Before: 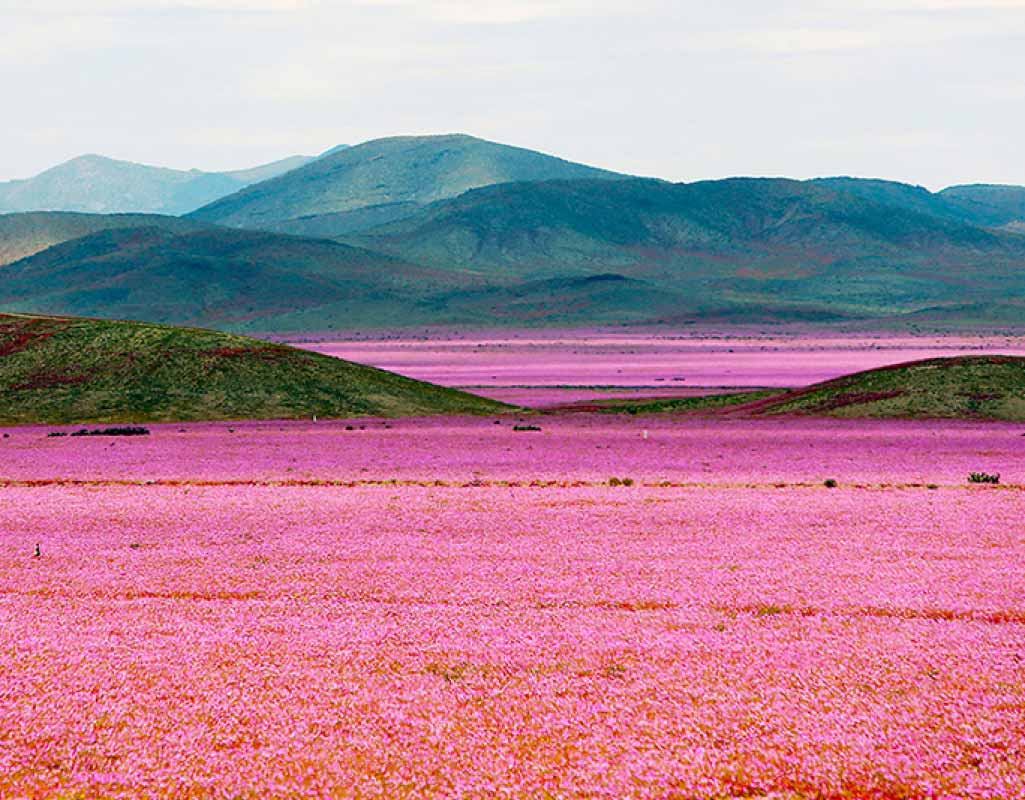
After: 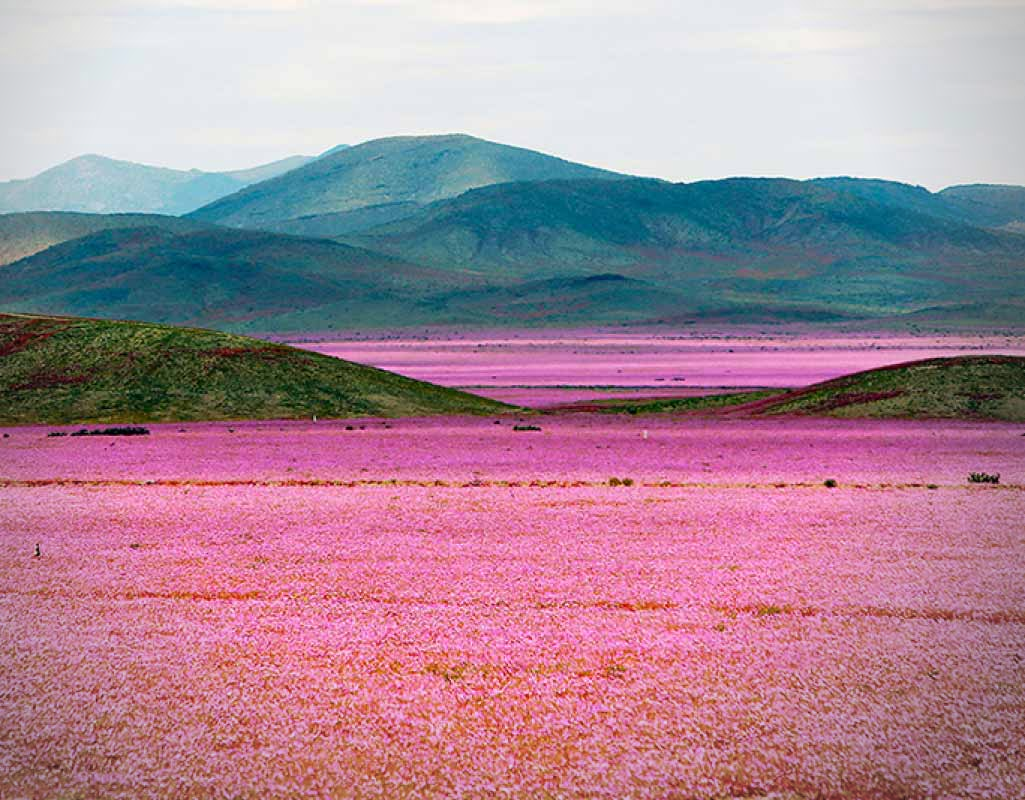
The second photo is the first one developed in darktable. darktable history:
vignetting: center (-0.066, -0.305)
